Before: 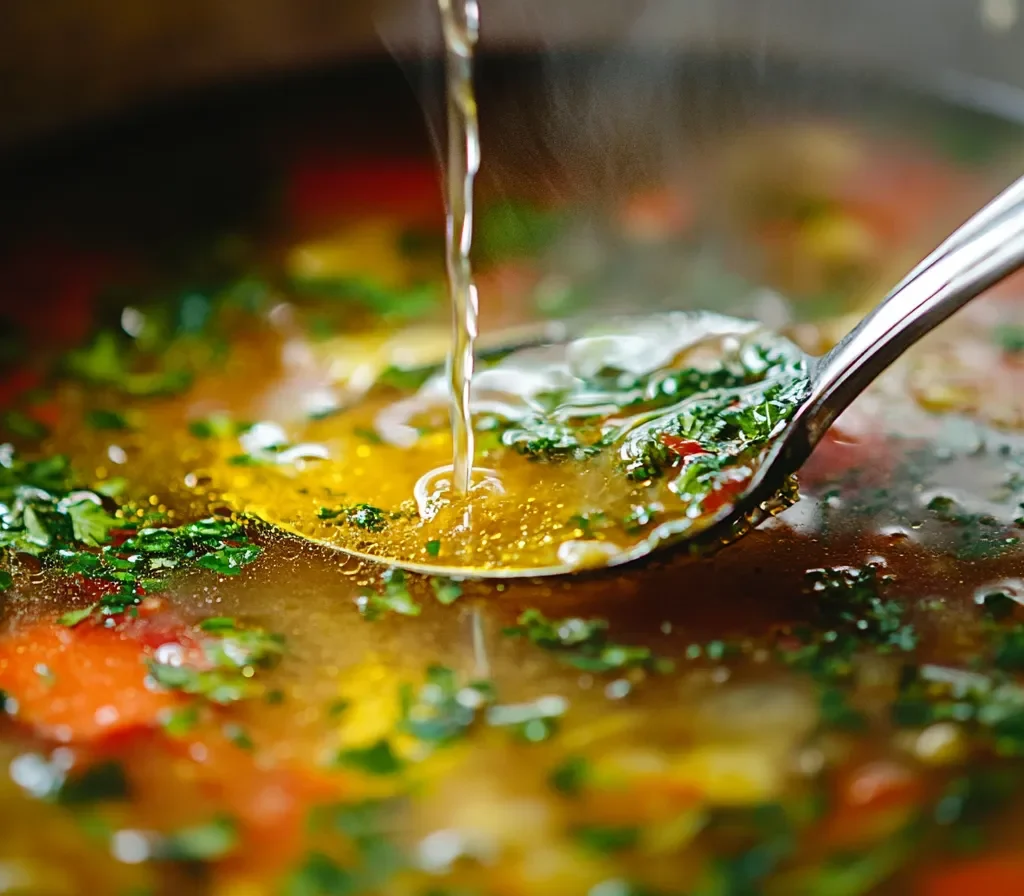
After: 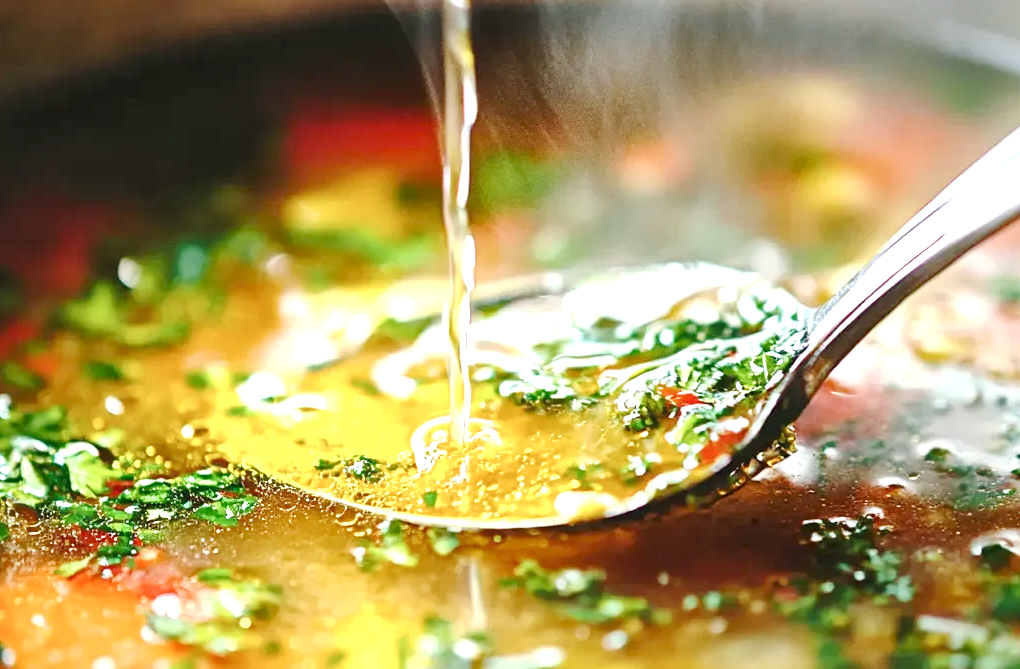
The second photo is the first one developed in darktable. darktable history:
crop: left 0.387%, top 5.469%, bottom 19.809%
exposure: black level correction 0, exposure 1.125 EV, compensate exposure bias true, compensate highlight preservation false
local contrast: mode bilateral grid, contrast 20, coarseness 50, detail 150%, midtone range 0.2
base curve: curves: ch0 [(0, 0) (0.158, 0.273) (0.879, 0.895) (1, 1)], preserve colors none
